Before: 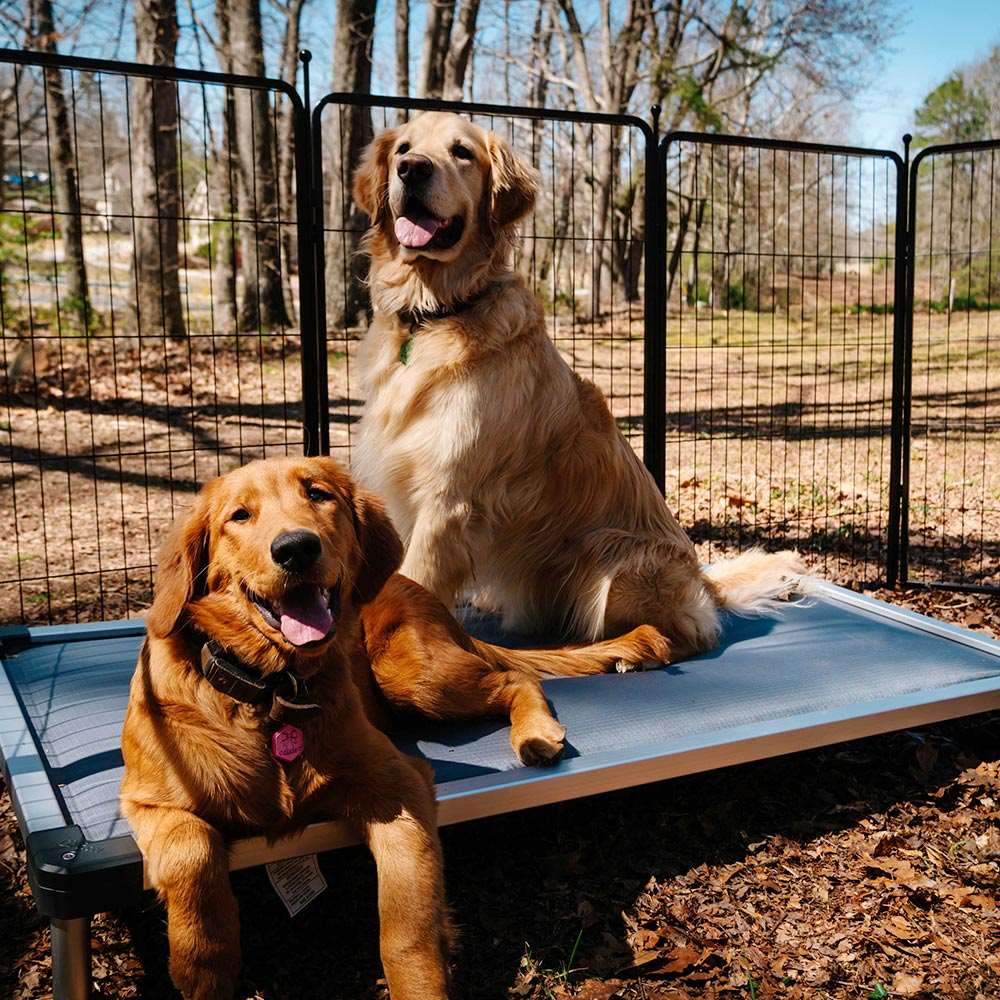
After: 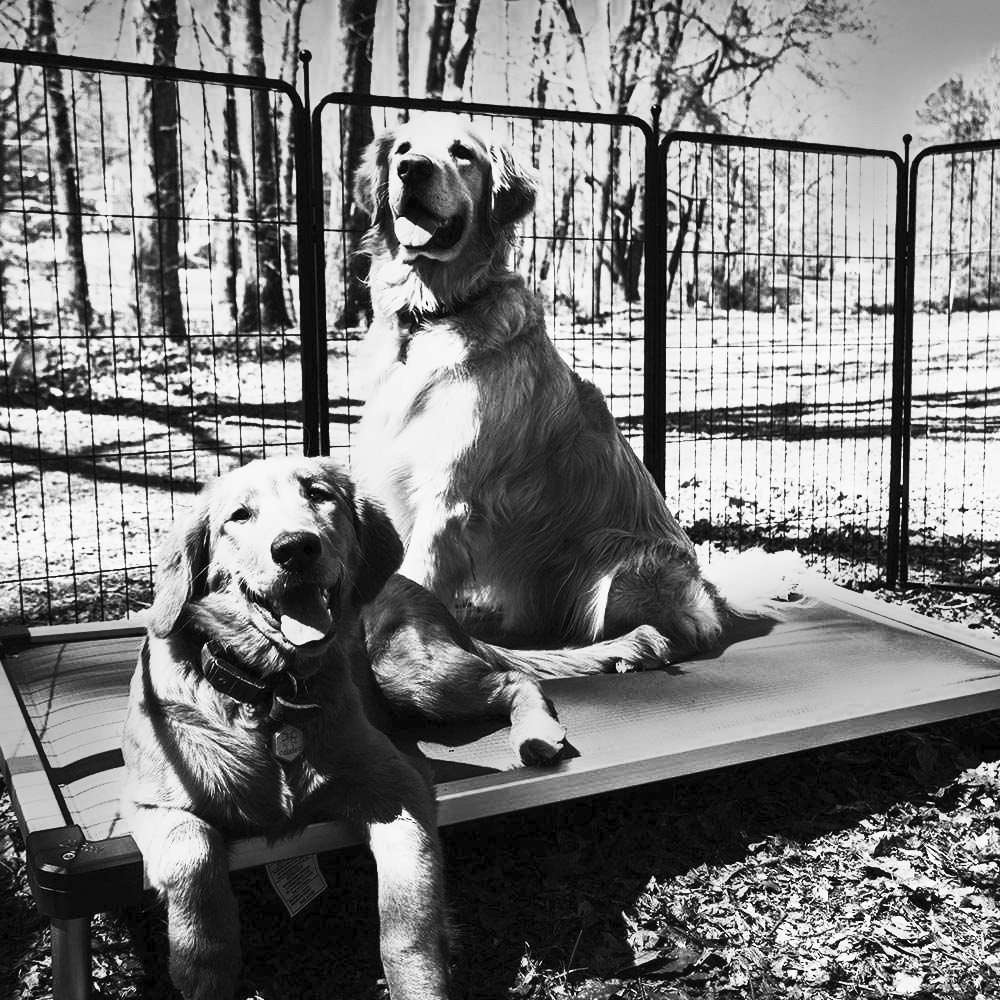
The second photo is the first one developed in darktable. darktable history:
contrast brightness saturation: contrast 0.83, brightness 0.59, saturation 0.59
monochrome: a 26.22, b 42.67, size 0.8
grain: coarseness 0.09 ISO, strength 10%
white balance: red 0.967, blue 1.119, emerald 0.756
